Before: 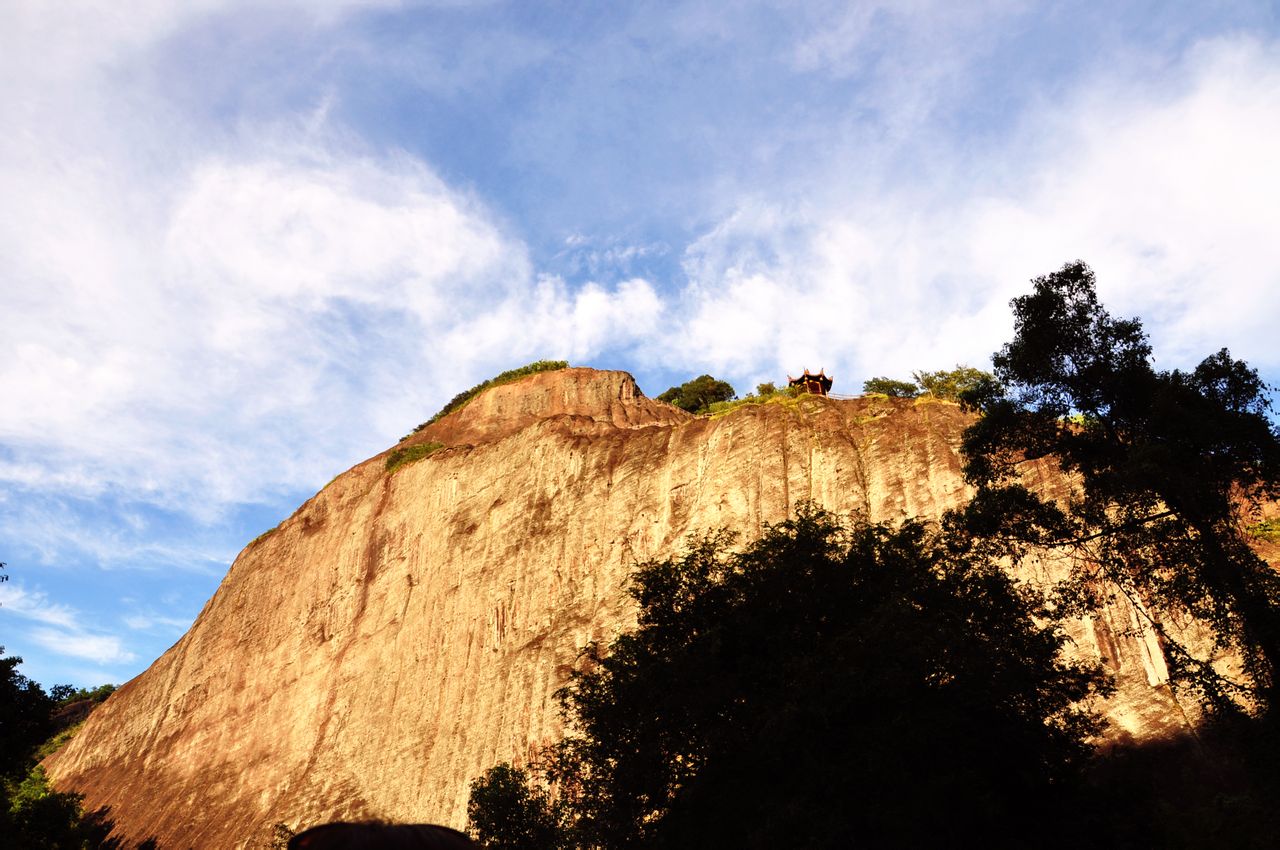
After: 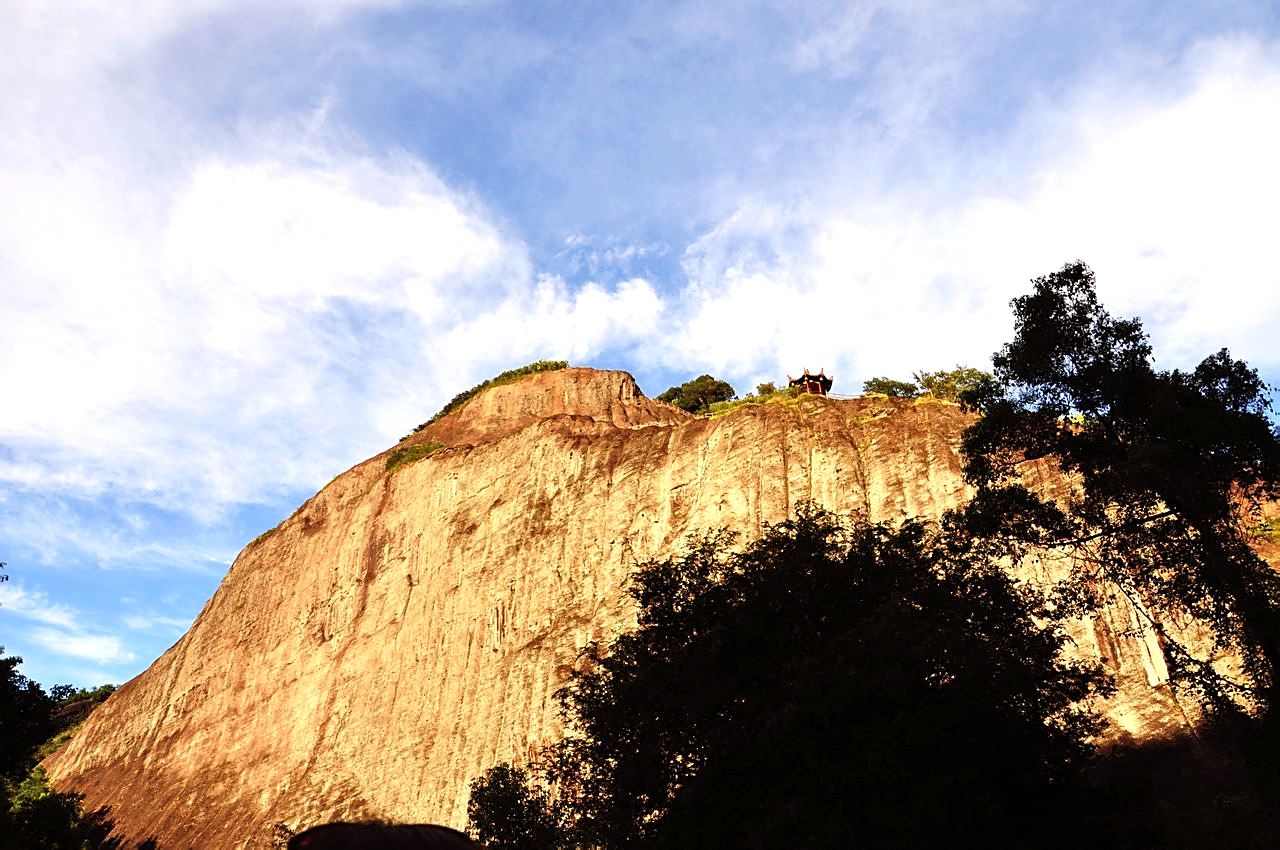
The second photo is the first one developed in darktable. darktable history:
exposure: exposure 0.202 EV, compensate exposure bias true, compensate highlight preservation false
sharpen: on, module defaults
color calibration: illuminant same as pipeline (D50), adaptation XYZ, x 0.347, y 0.358, temperature 5018.19 K
